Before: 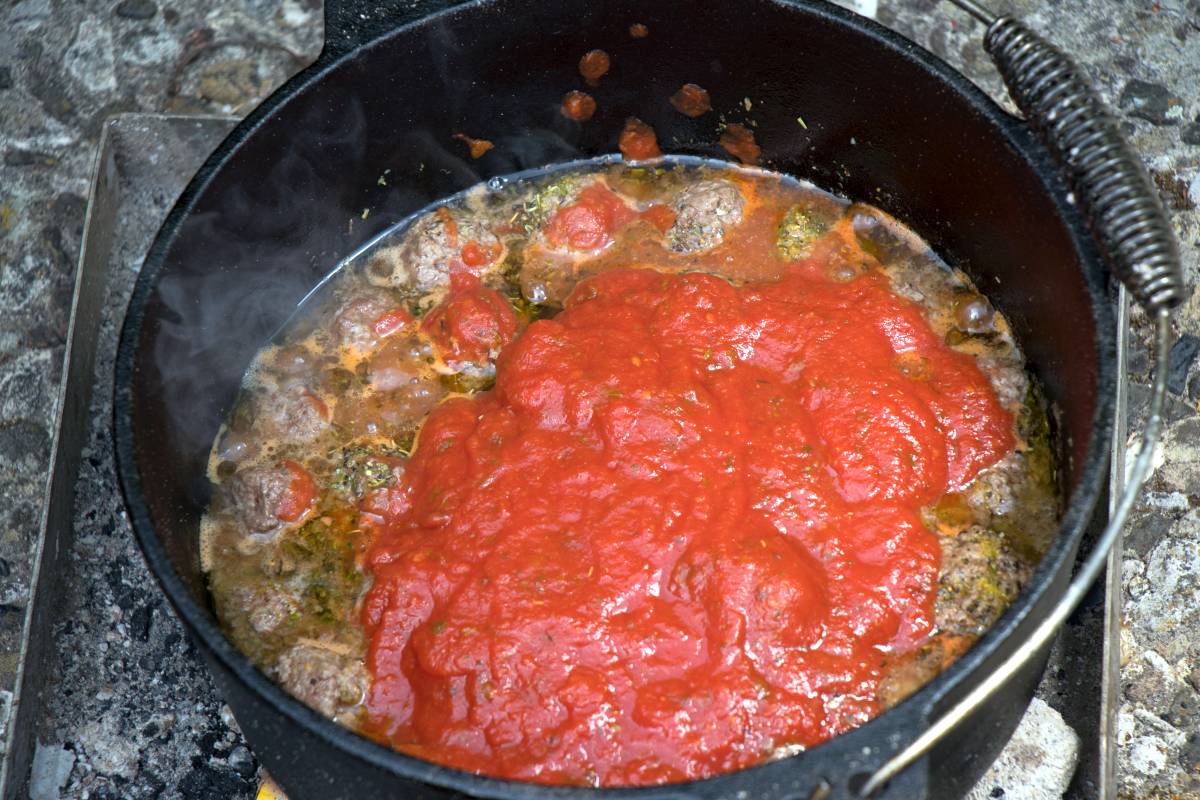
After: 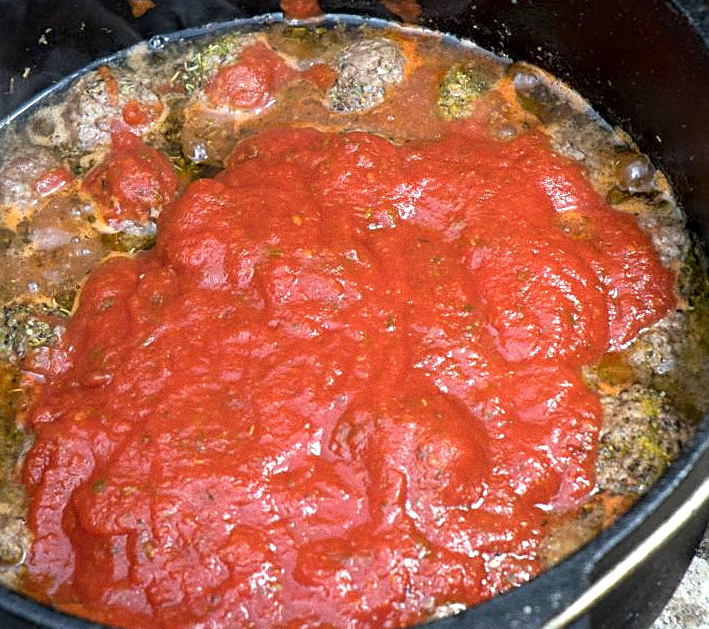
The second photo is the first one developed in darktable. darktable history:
grain: on, module defaults
crop and rotate: left 28.256%, top 17.734%, right 12.656%, bottom 3.573%
sharpen: on, module defaults
local contrast: highlights 100%, shadows 100%, detail 120%, midtone range 0.2
